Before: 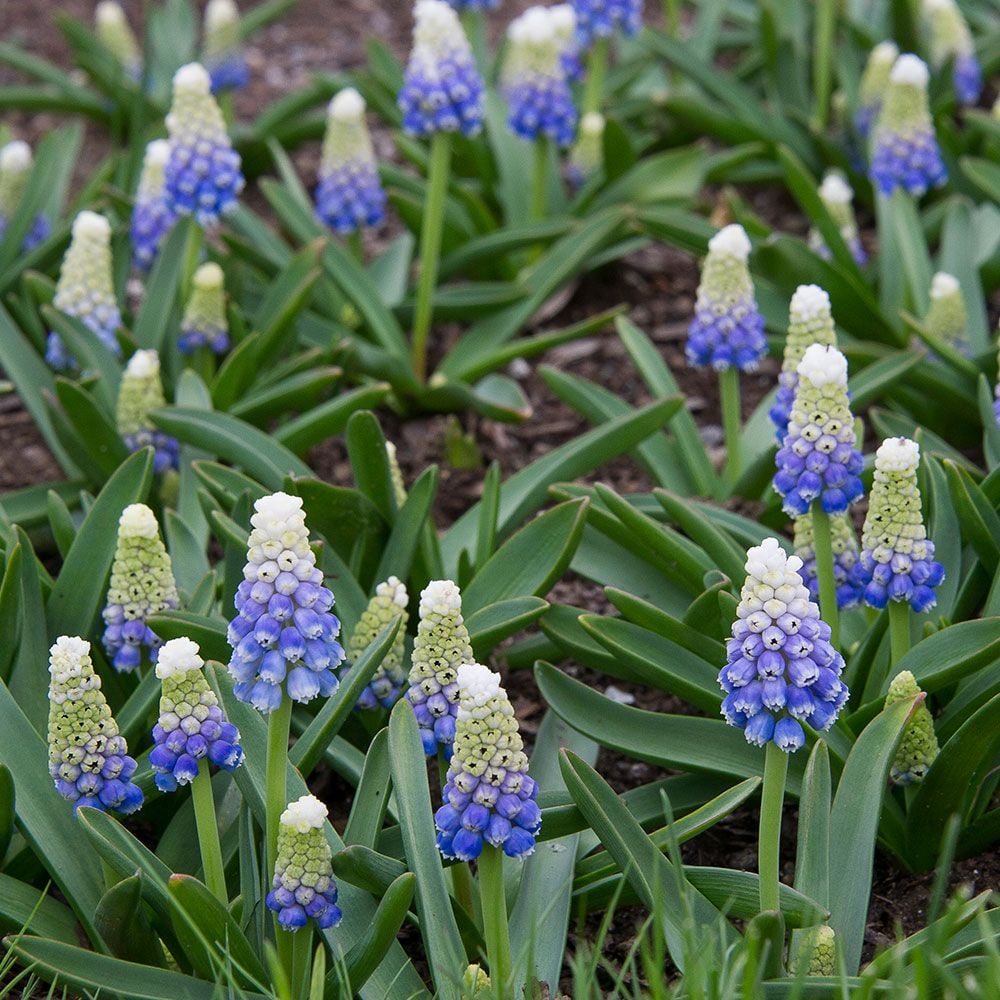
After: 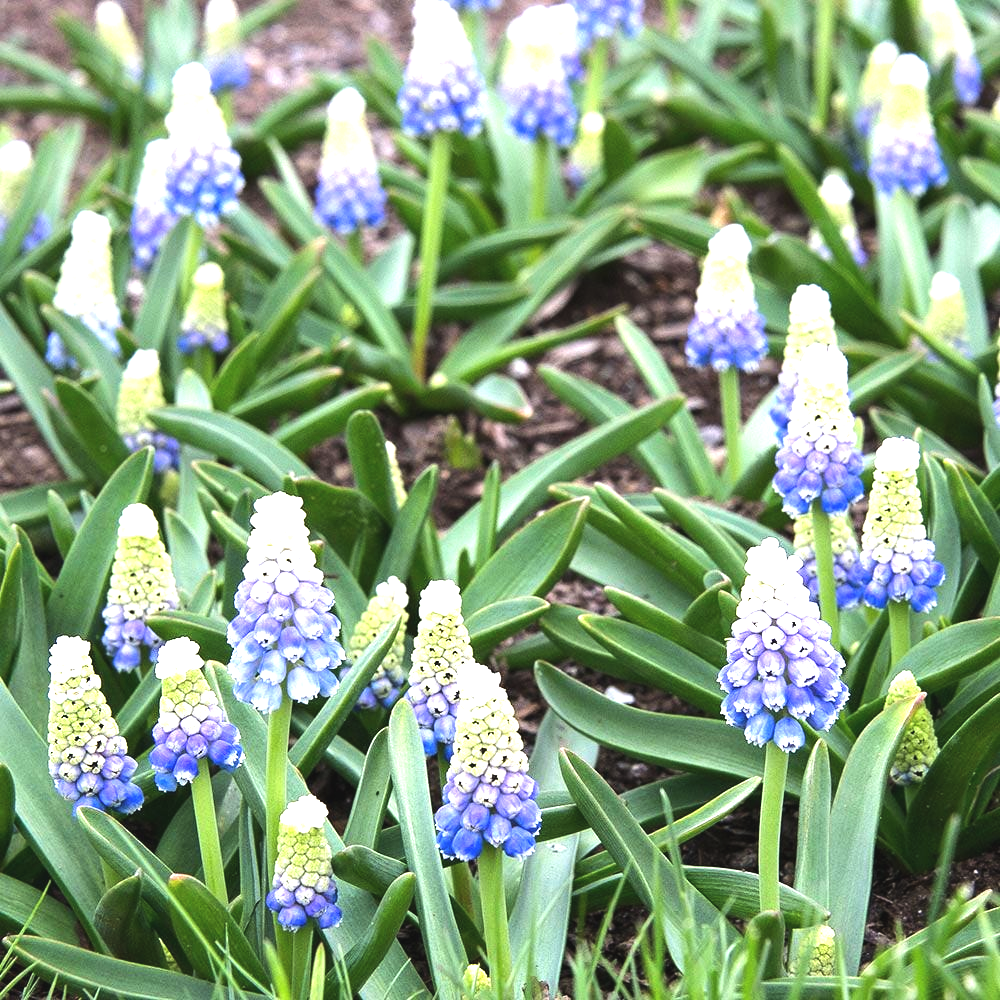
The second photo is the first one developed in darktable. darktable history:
exposure: black level correction -0.005, exposure 1 EV, compensate highlight preservation false
levels: levels [0.018, 0.493, 1]
tone equalizer: -8 EV -0.75 EV, -7 EV -0.7 EV, -6 EV -0.6 EV, -5 EV -0.4 EV, -3 EV 0.4 EV, -2 EV 0.6 EV, -1 EV 0.7 EV, +0 EV 0.75 EV, edges refinement/feathering 500, mask exposure compensation -1.57 EV, preserve details no
